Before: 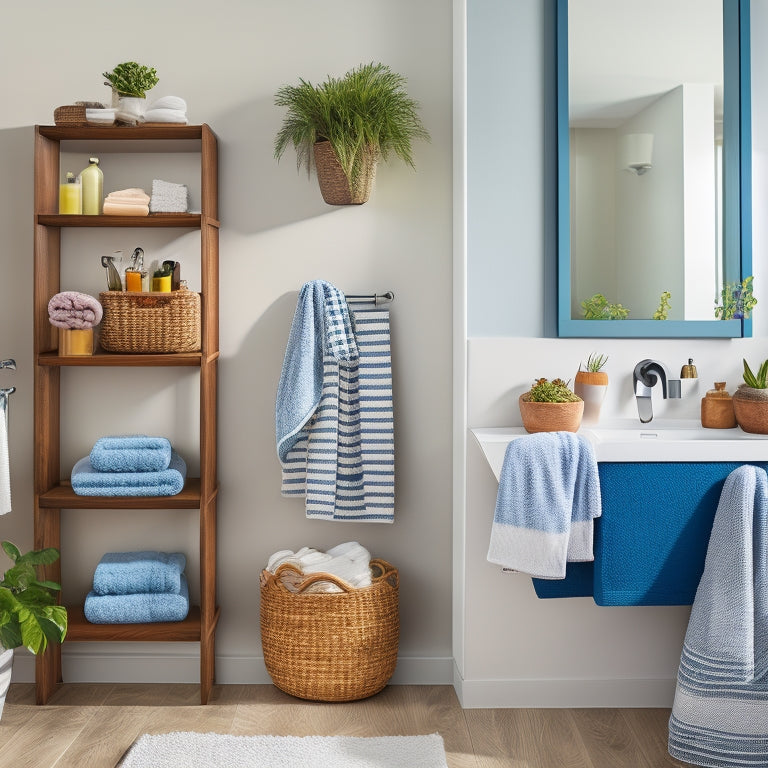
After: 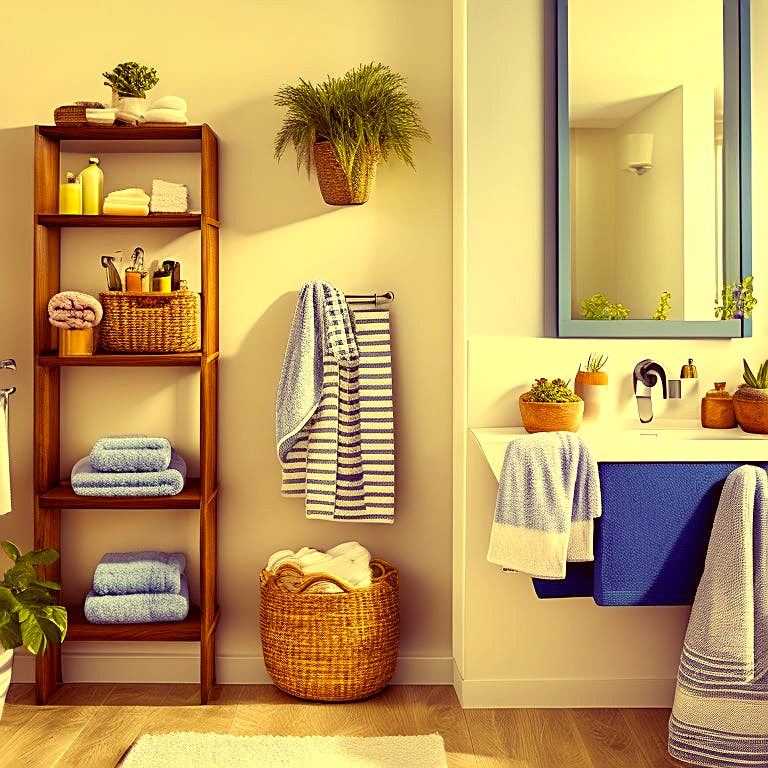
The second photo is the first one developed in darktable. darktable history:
color balance rgb: shadows lift › luminance -21.66%, shadows lift › chroma 8.98%, shadows lift › hue 283.37°, power › chroma 1.55%, power › hue 25.59°, highlights gain › luminance 6.08%, highlights gain › chroma 2.55%, highlights gain › hue 90°, global offset › luminance -0.87%, perceptual saturation grading › global saturation 27.49%, perceptual saturation grading › highlights -28.39%, perceptual saturation grading › mid-tones 15.22%, perceptual saturation grading › shadows 33.98%, perceptual brilliance grading › highlights 10%, perceptual brilliance grading › mid-tones 5%
color correction: highlights a* -0.482, highlights b* 40, shadows a* 9.8, shadows b* -0.161
sharpen: on, module defaults
contrast brightness saturation: saturation -0.05
